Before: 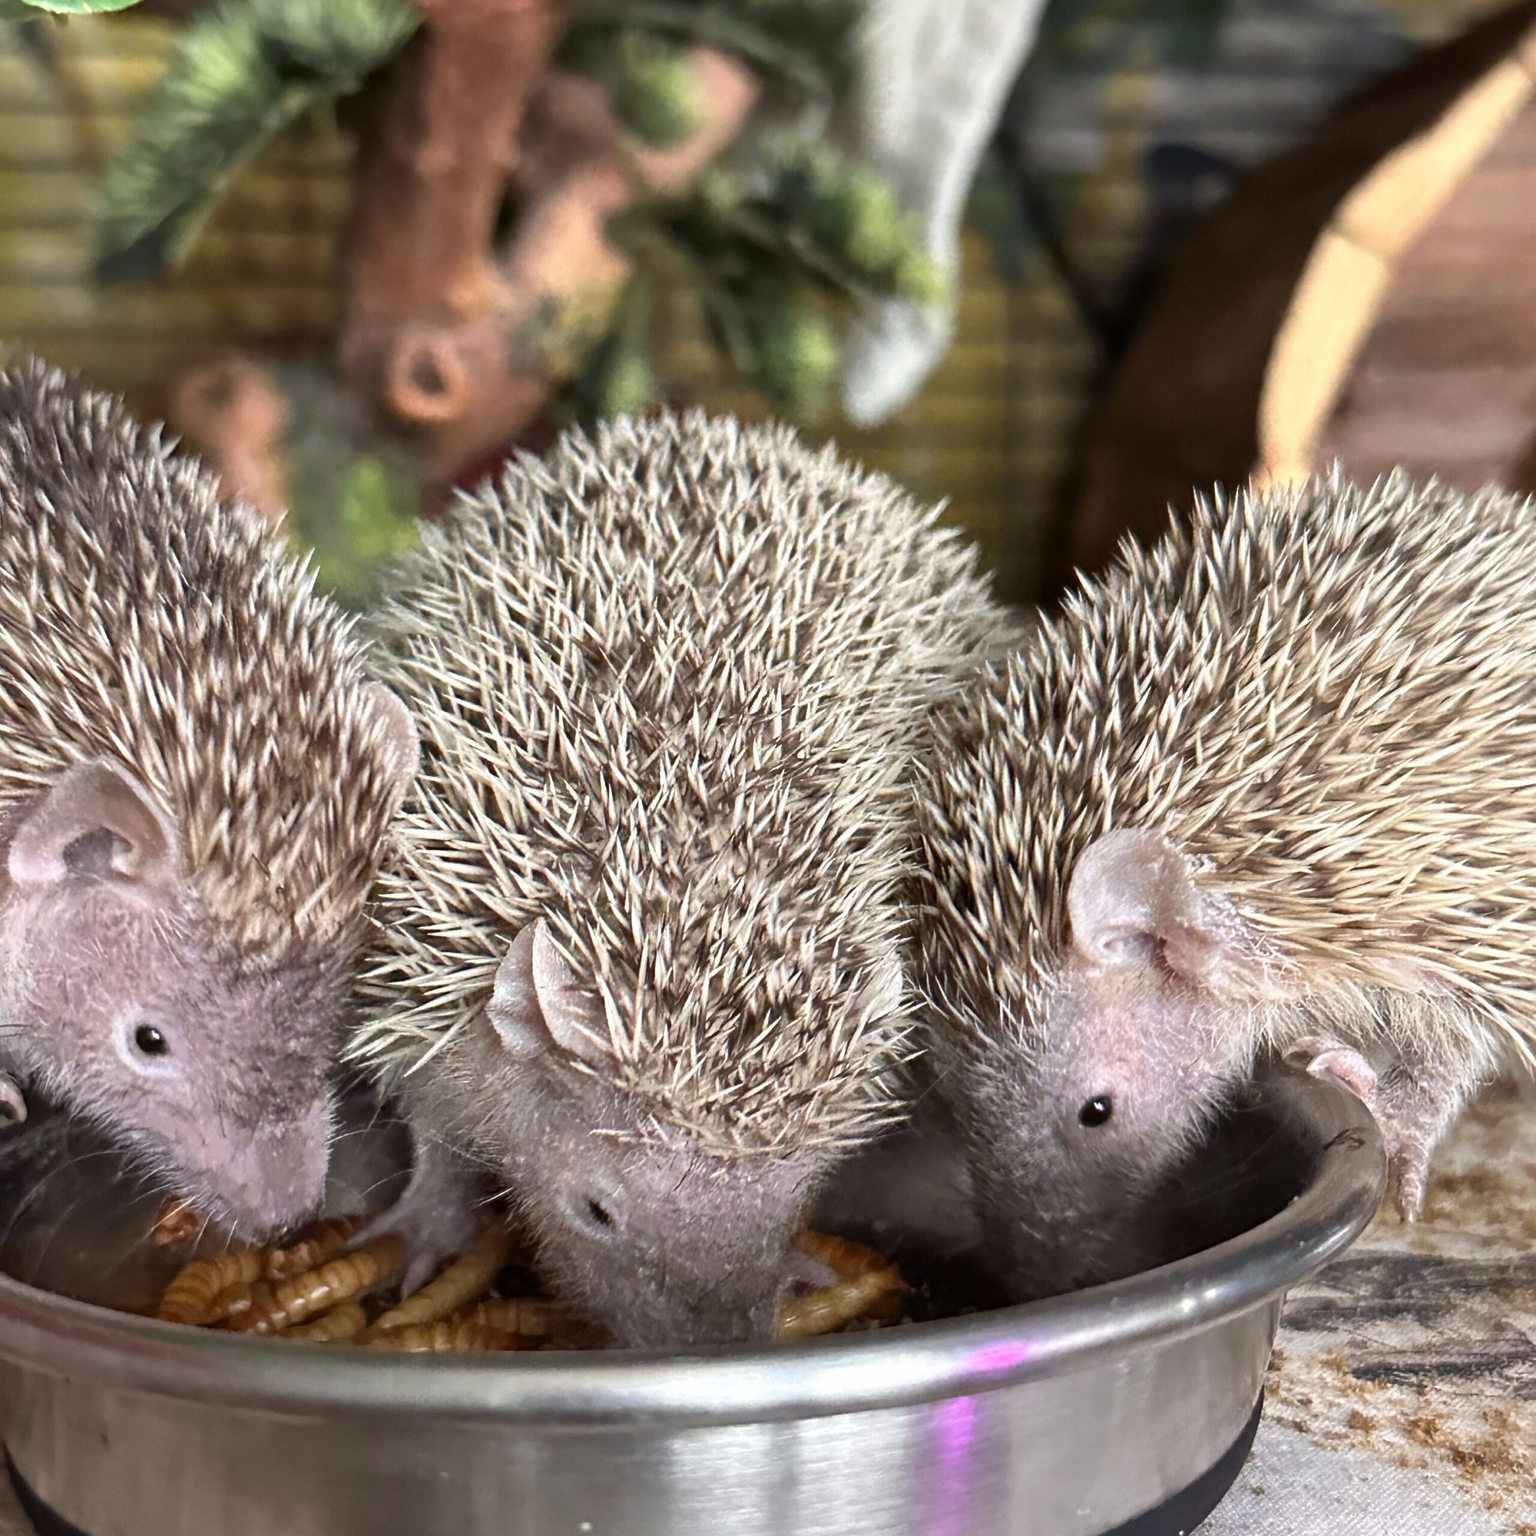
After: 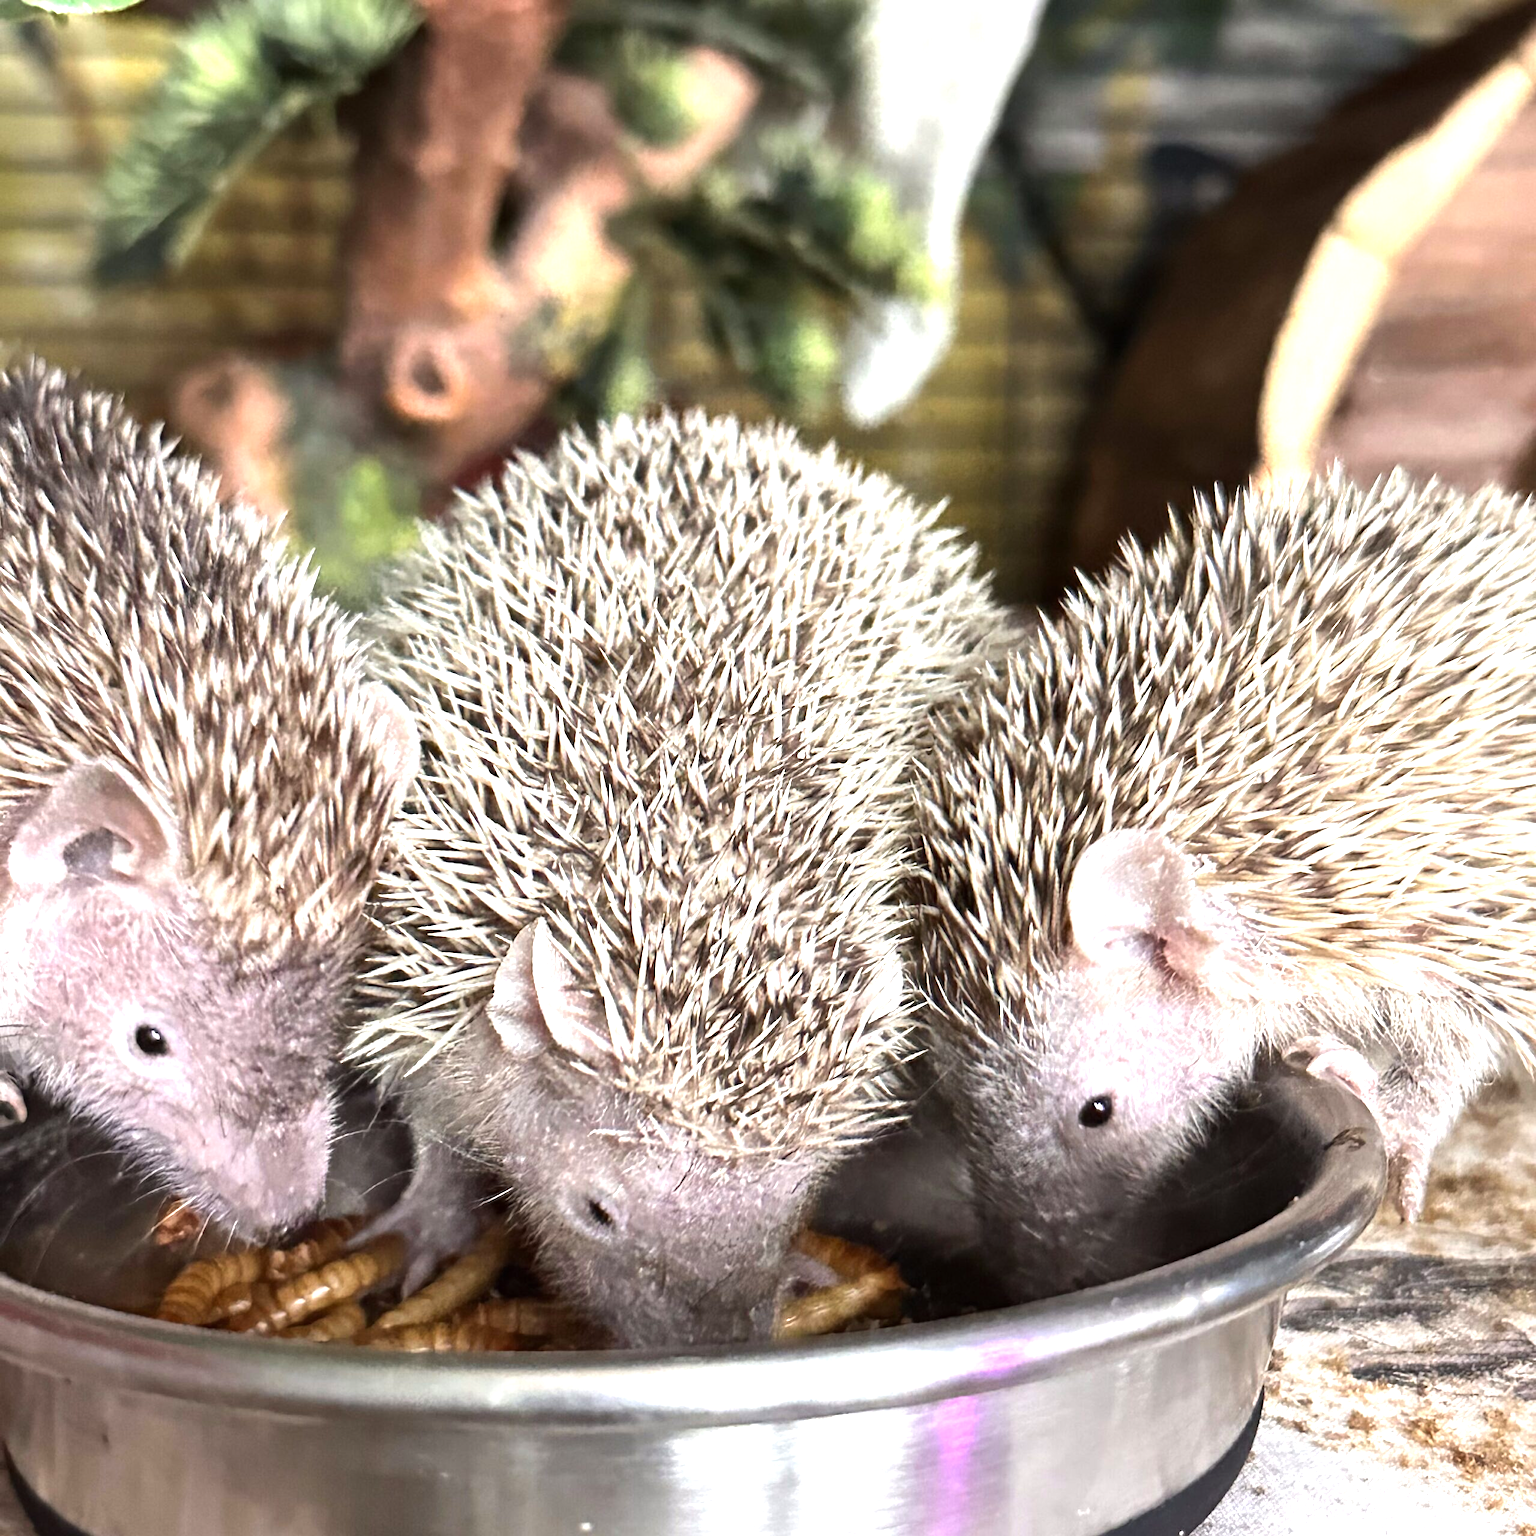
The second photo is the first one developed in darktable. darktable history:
tone equalizer: -8 EV -0.417 EV, -7 EV -0.389 EV, -6 EV -0.333 EV, -5 EV -0.222 EV, -3 EV 0.222 EV, -2 EV 0.333 EV, -1 EV 0.389 EV, +0 EV 0.417 EV, edges refinement/feathering 500, mask exposure compensation -1.57 EV, preserve details no
exposure: black level correction 0, exposure 0.6 EV, compensate exposure bias true, compensate highlight preservation false
